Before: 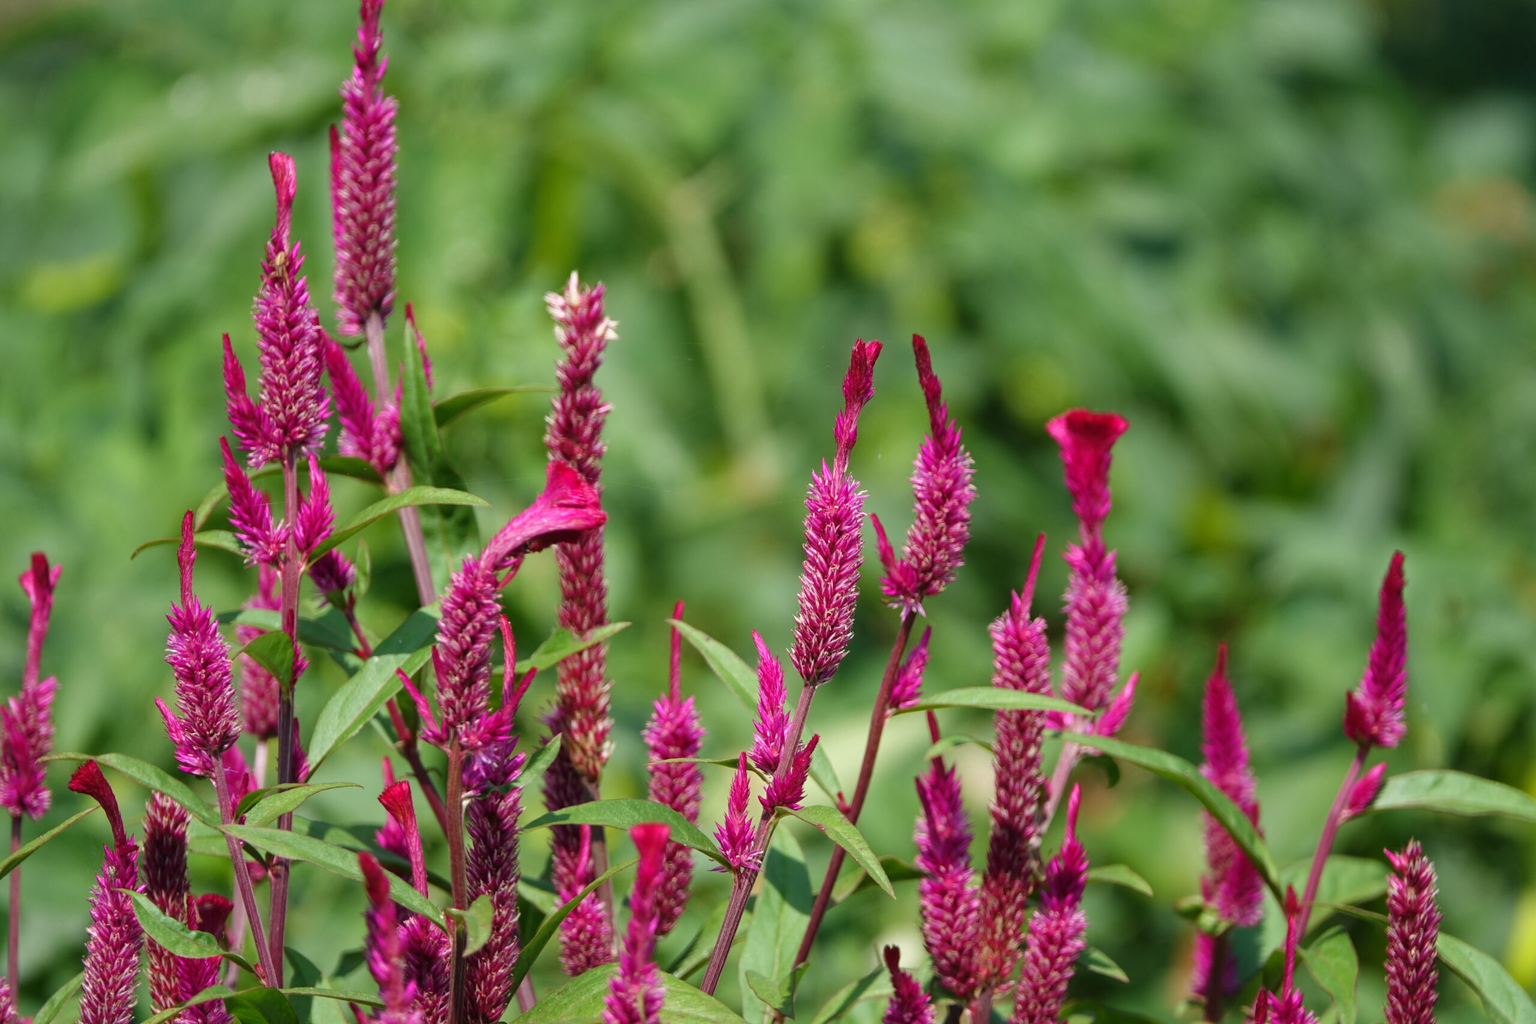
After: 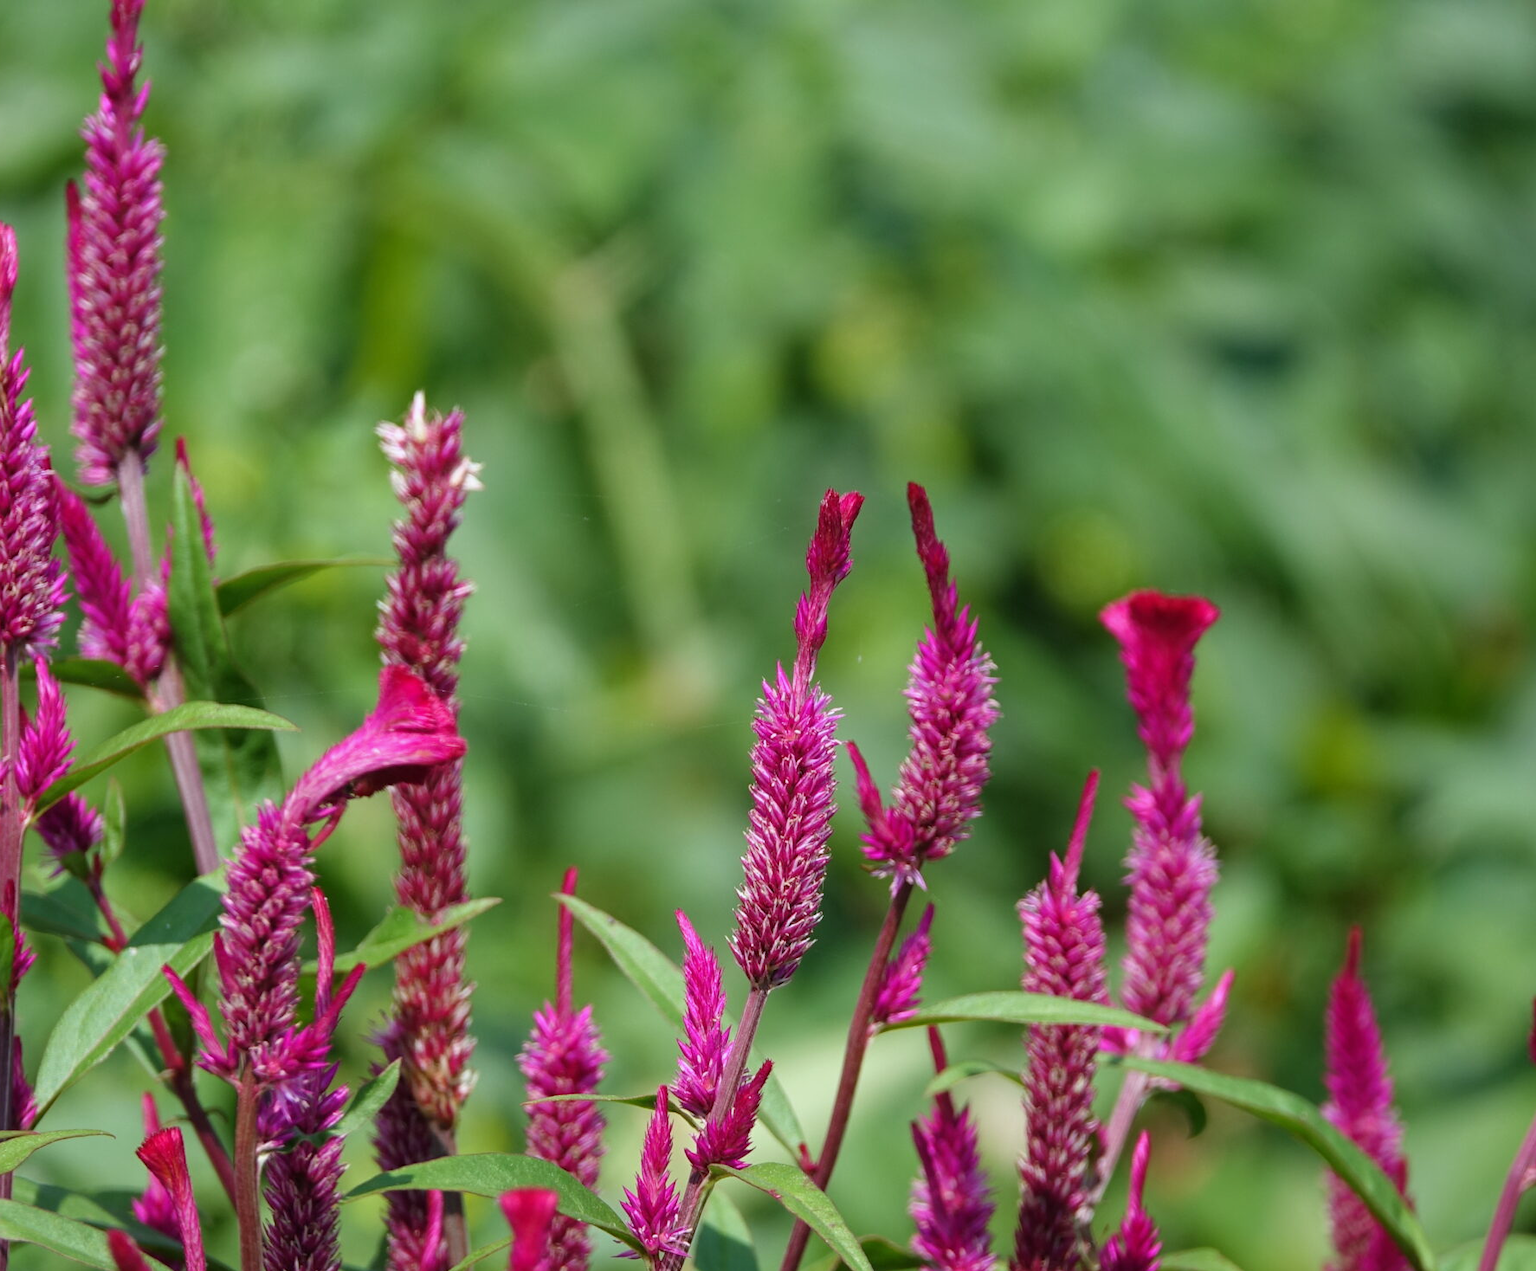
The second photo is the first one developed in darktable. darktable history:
crop: left 18.479%, right 12.2%, bottom 13.971%
white balance: red 0.967, blue 1.049
